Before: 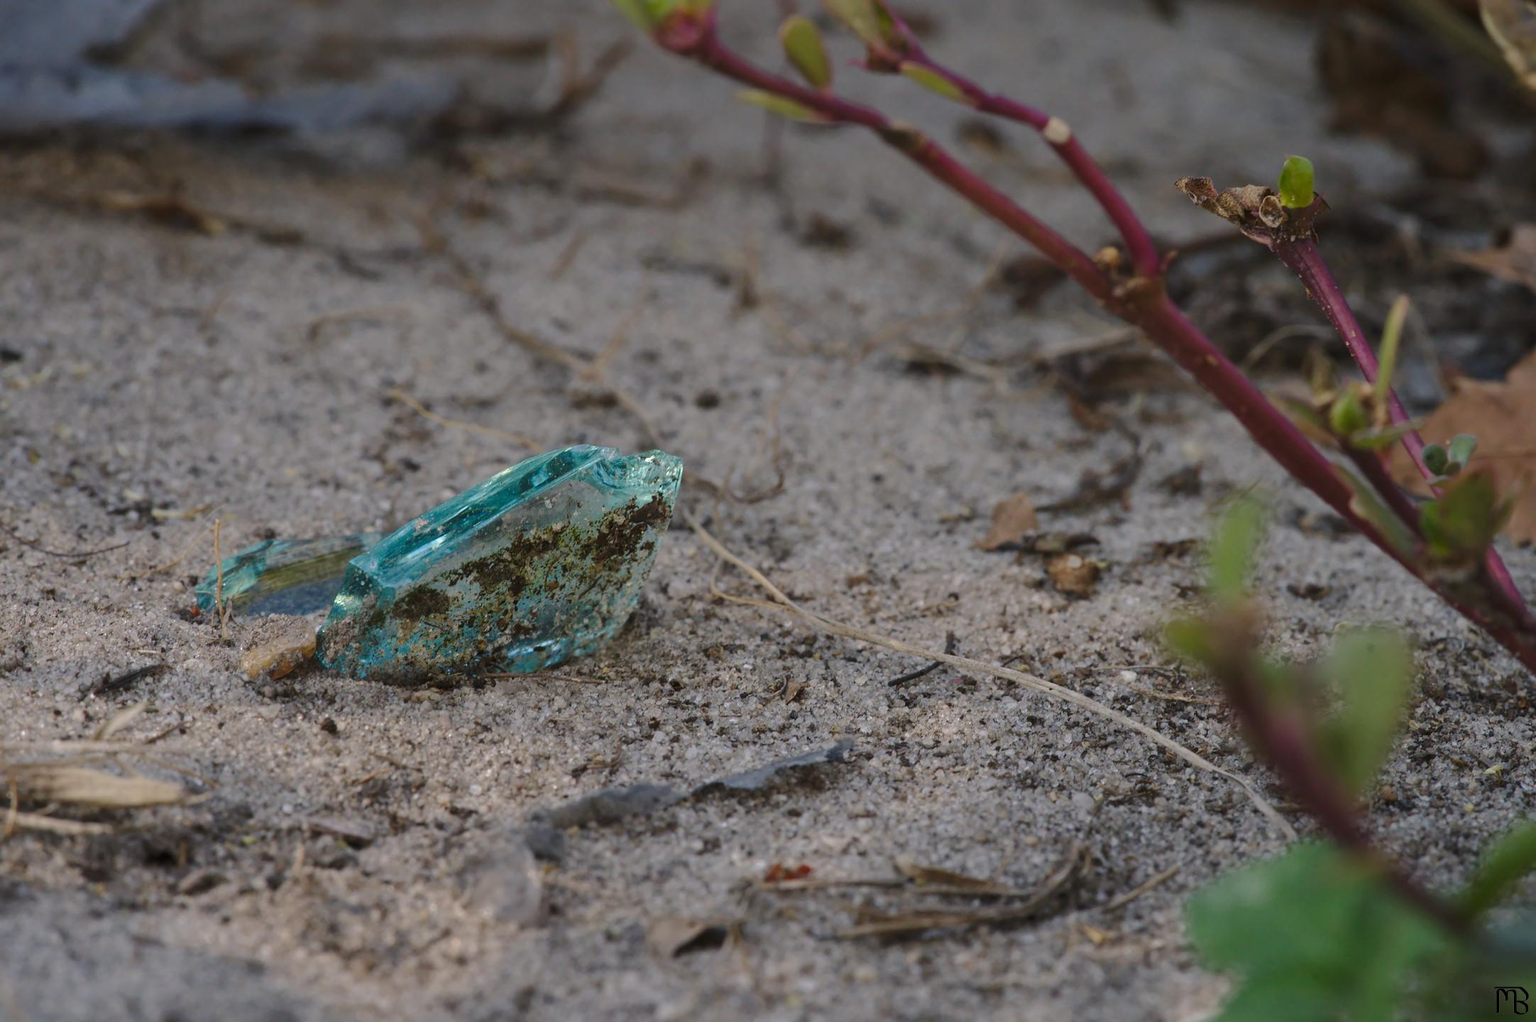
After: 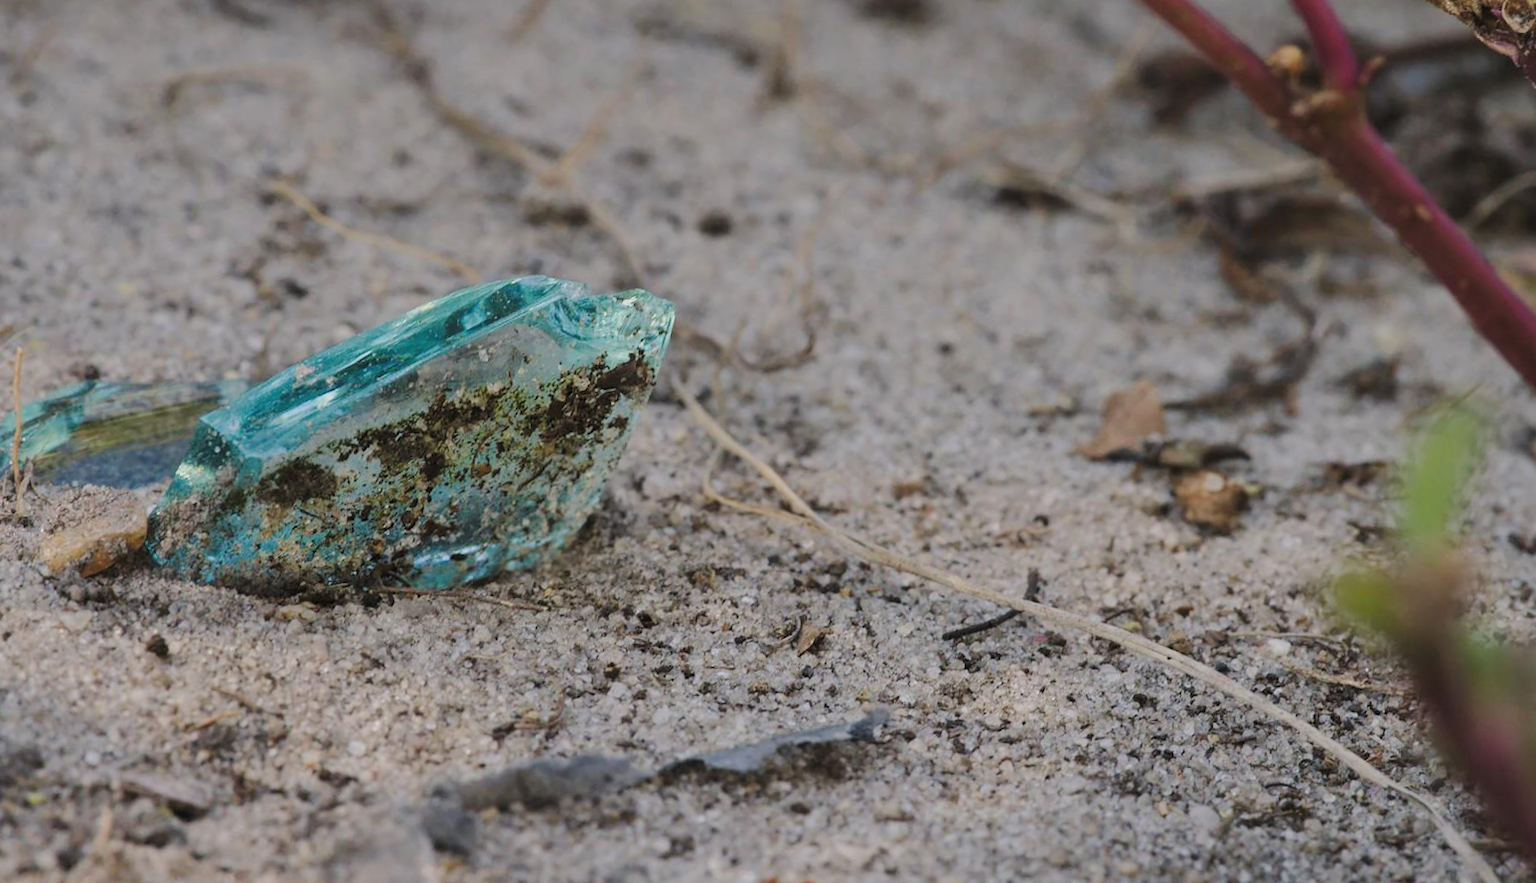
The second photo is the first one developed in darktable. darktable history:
crop and rotate: angle -3.61°, left 9.903%, top 20.639%, right 12.016%, bottom 11.858%
exposure: black level correction 0, exposure 0.498 EV, compensate highlight preservation false
filmic rgb: black relative exposure -7.79 EV, white relative exposure 4.27 EV, hardness 3.85, color science v5 (2021), contrast in shadows safe, contrast in highlights safe
